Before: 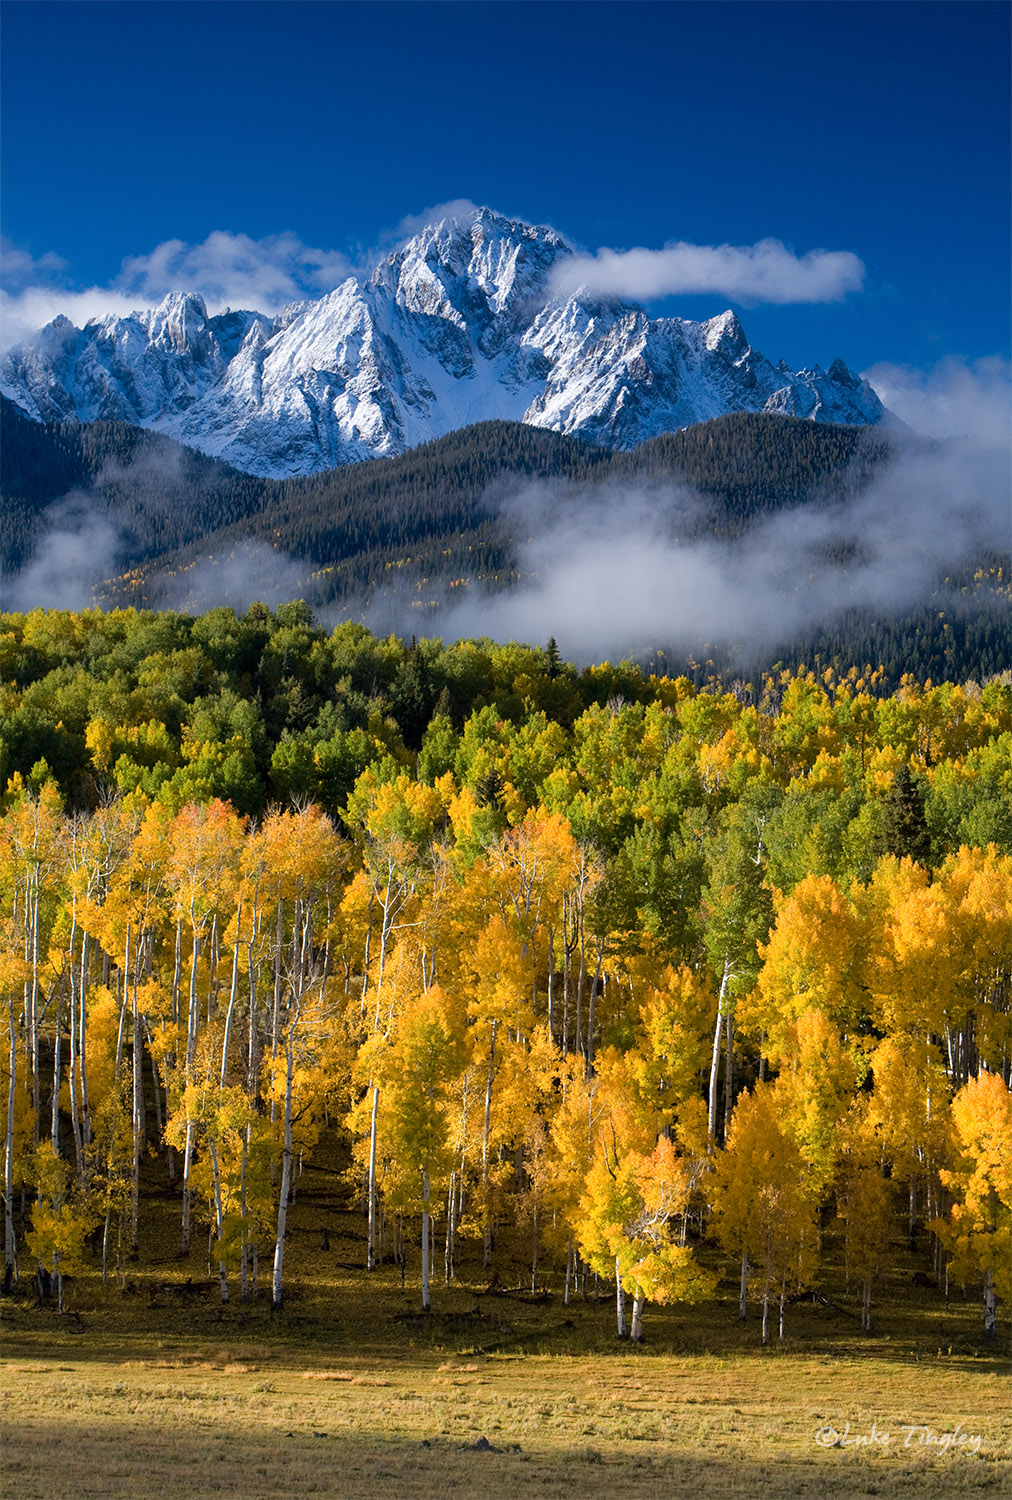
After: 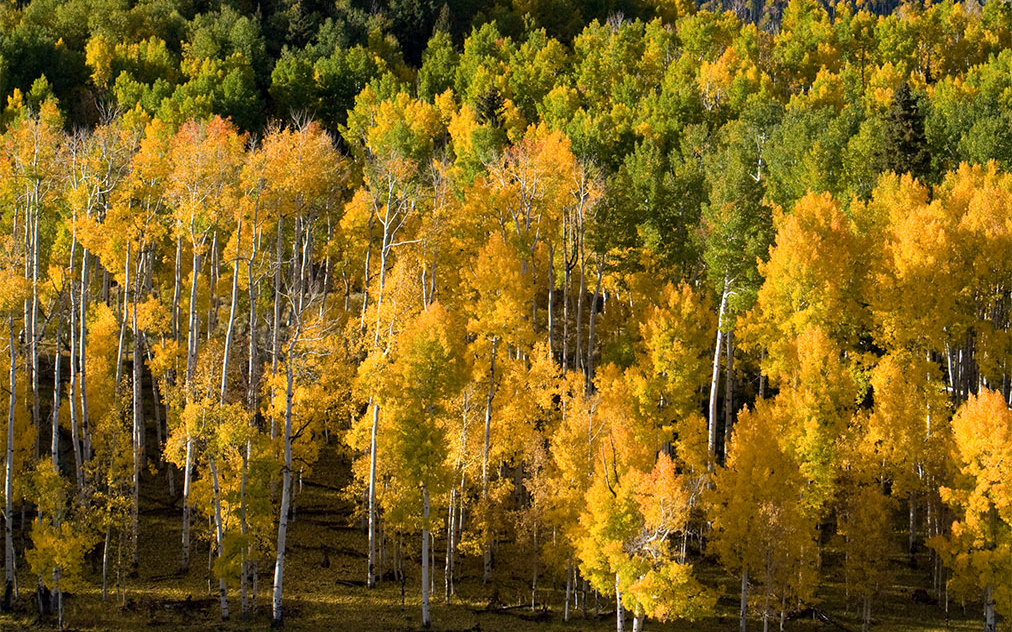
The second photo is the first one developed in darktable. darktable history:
crop: top 45.588%, bottom 12.267%
